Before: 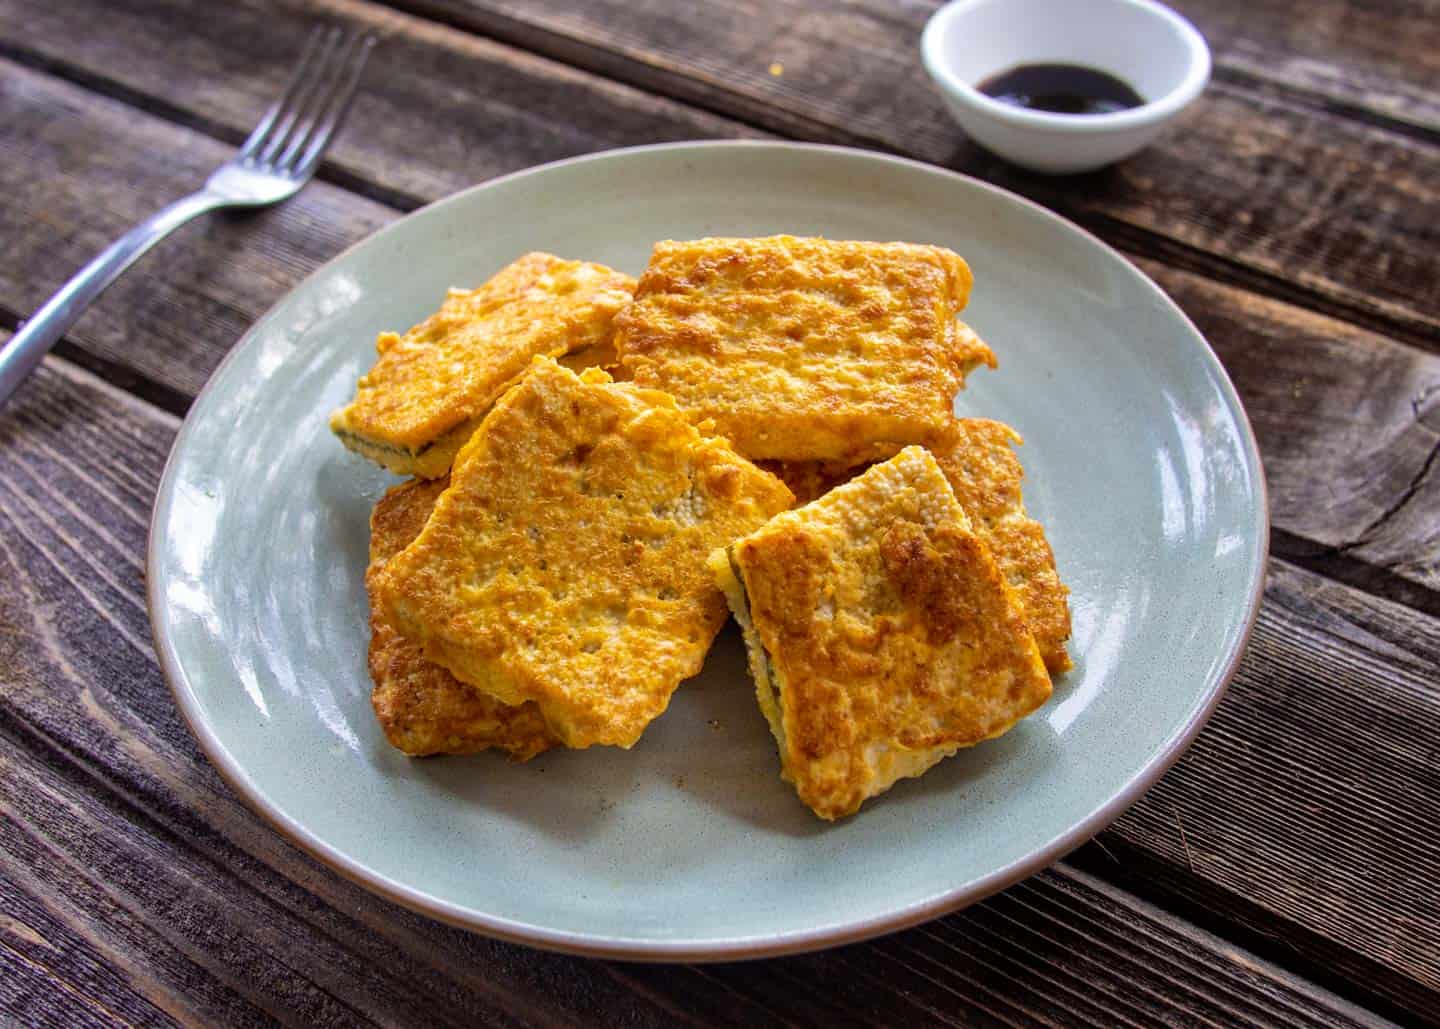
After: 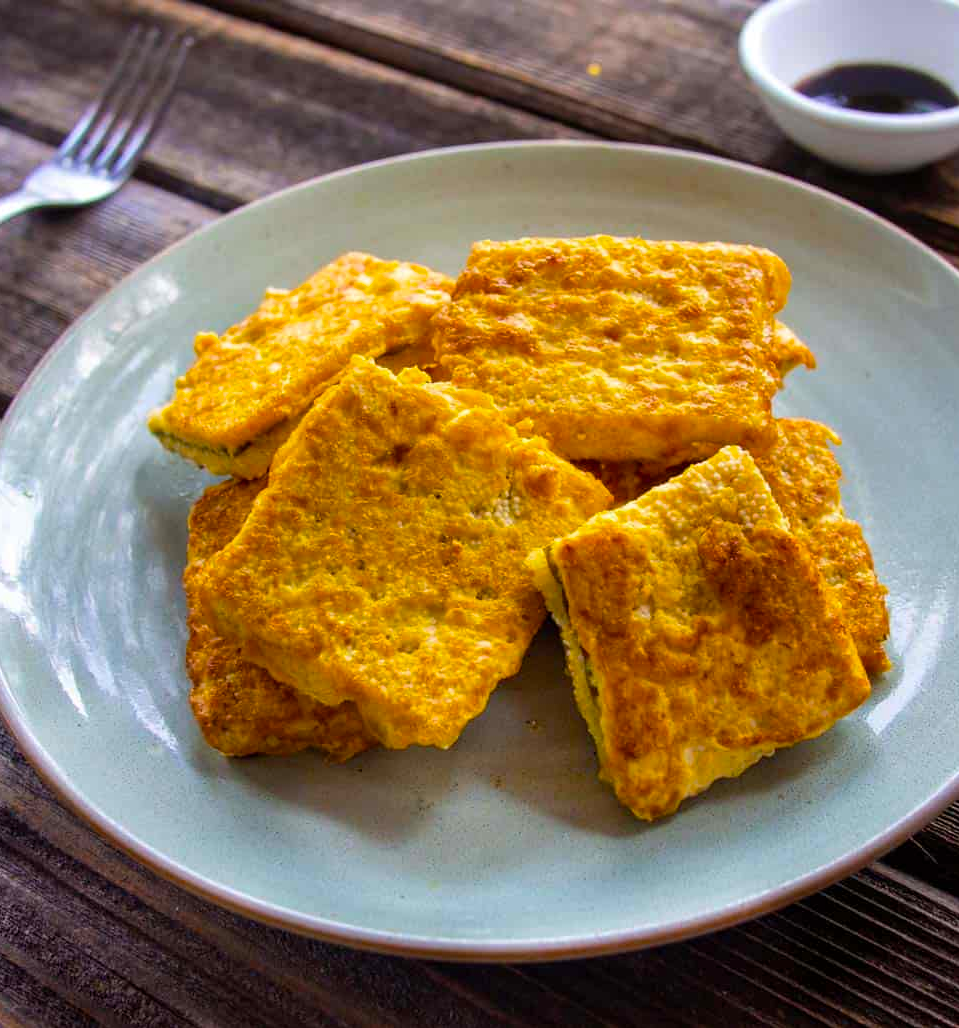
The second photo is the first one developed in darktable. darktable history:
color balance rgb: perceptual saturation grading › global saturation 25%, global vibrance 20%
crop and rotate: left 12.648%, right 20.685%
